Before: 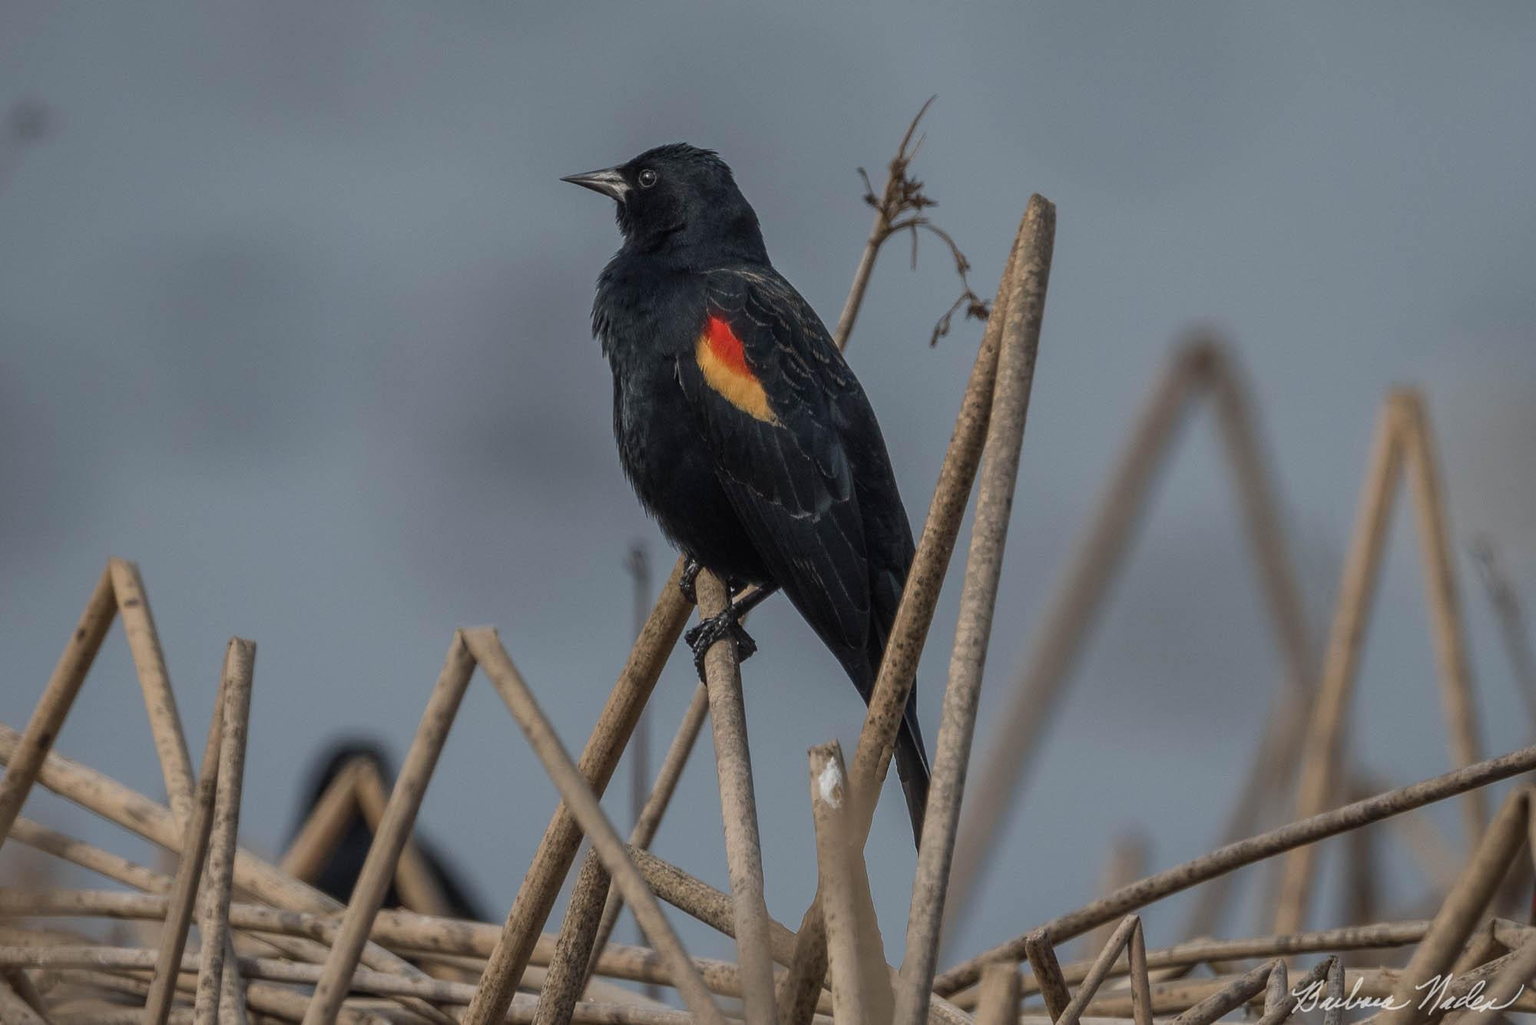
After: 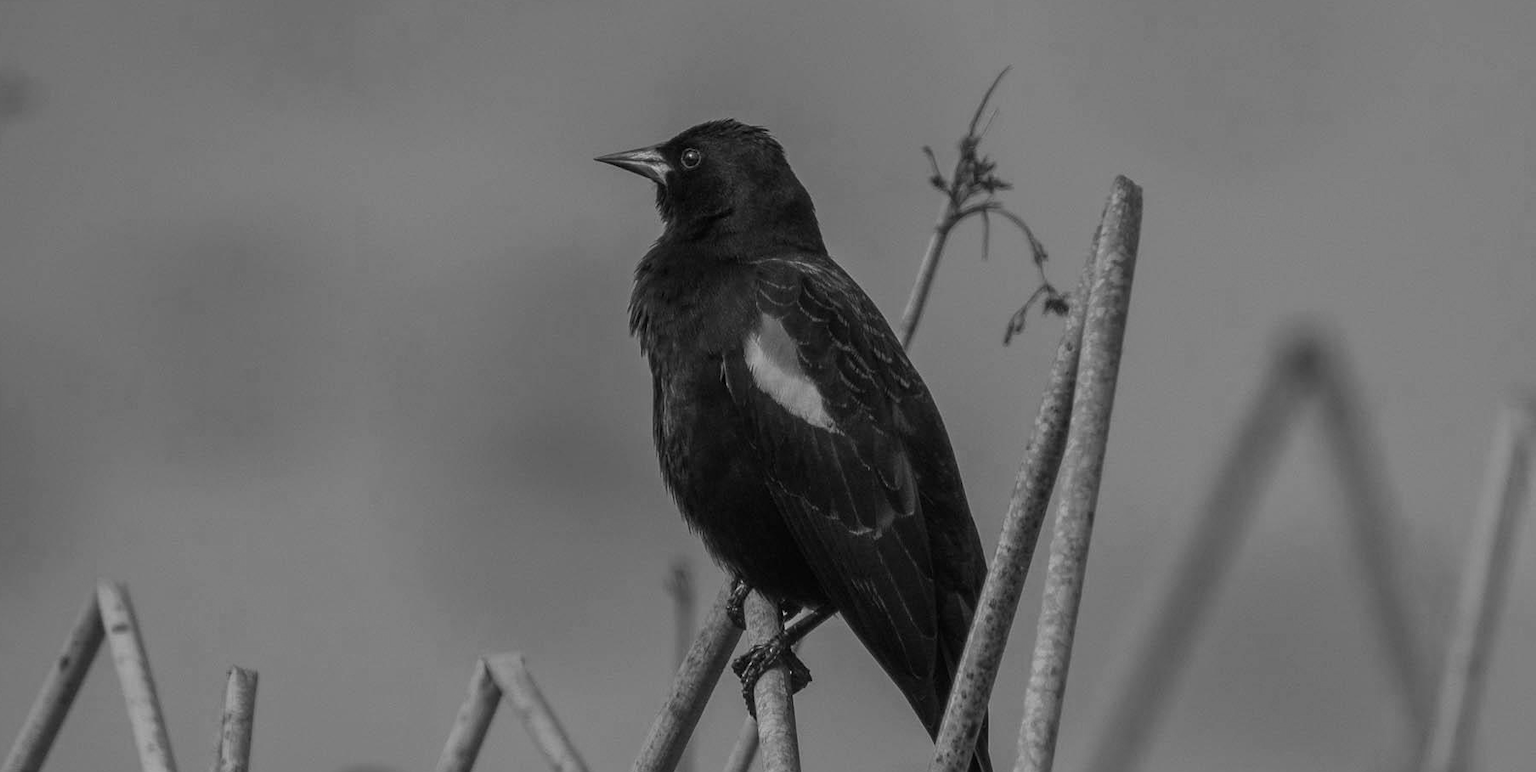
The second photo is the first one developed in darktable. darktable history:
velvia: strength 51%, mid-tones bias 0.51
crop: left 1.509%, top 3.452%, right 7.696%, bottom 28.452%
monochrome: a 16.06, b 15.48, size 1
